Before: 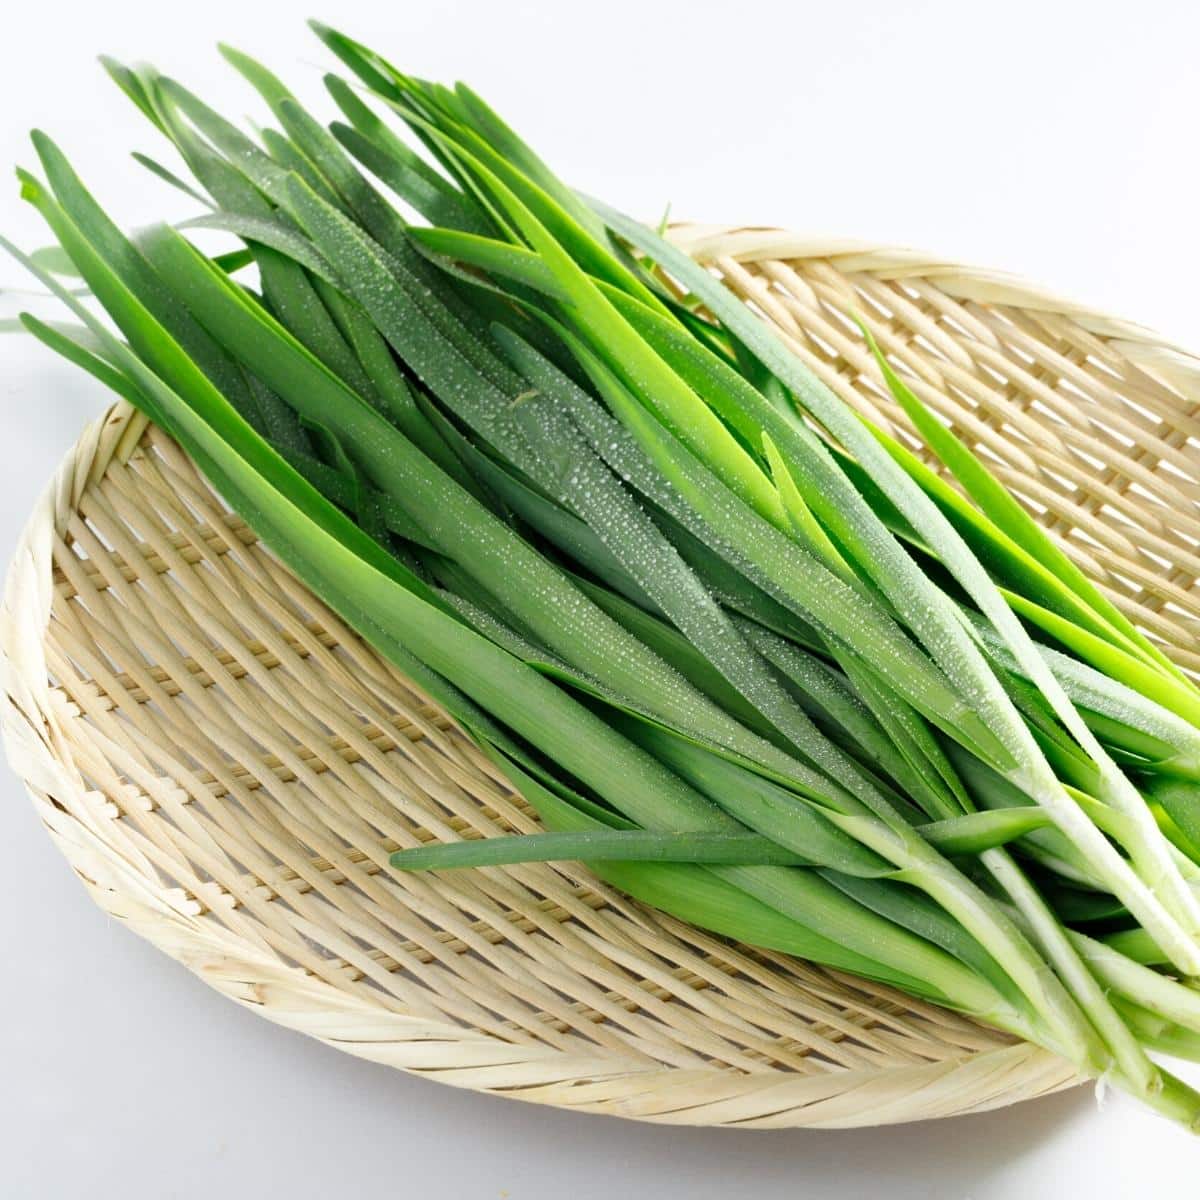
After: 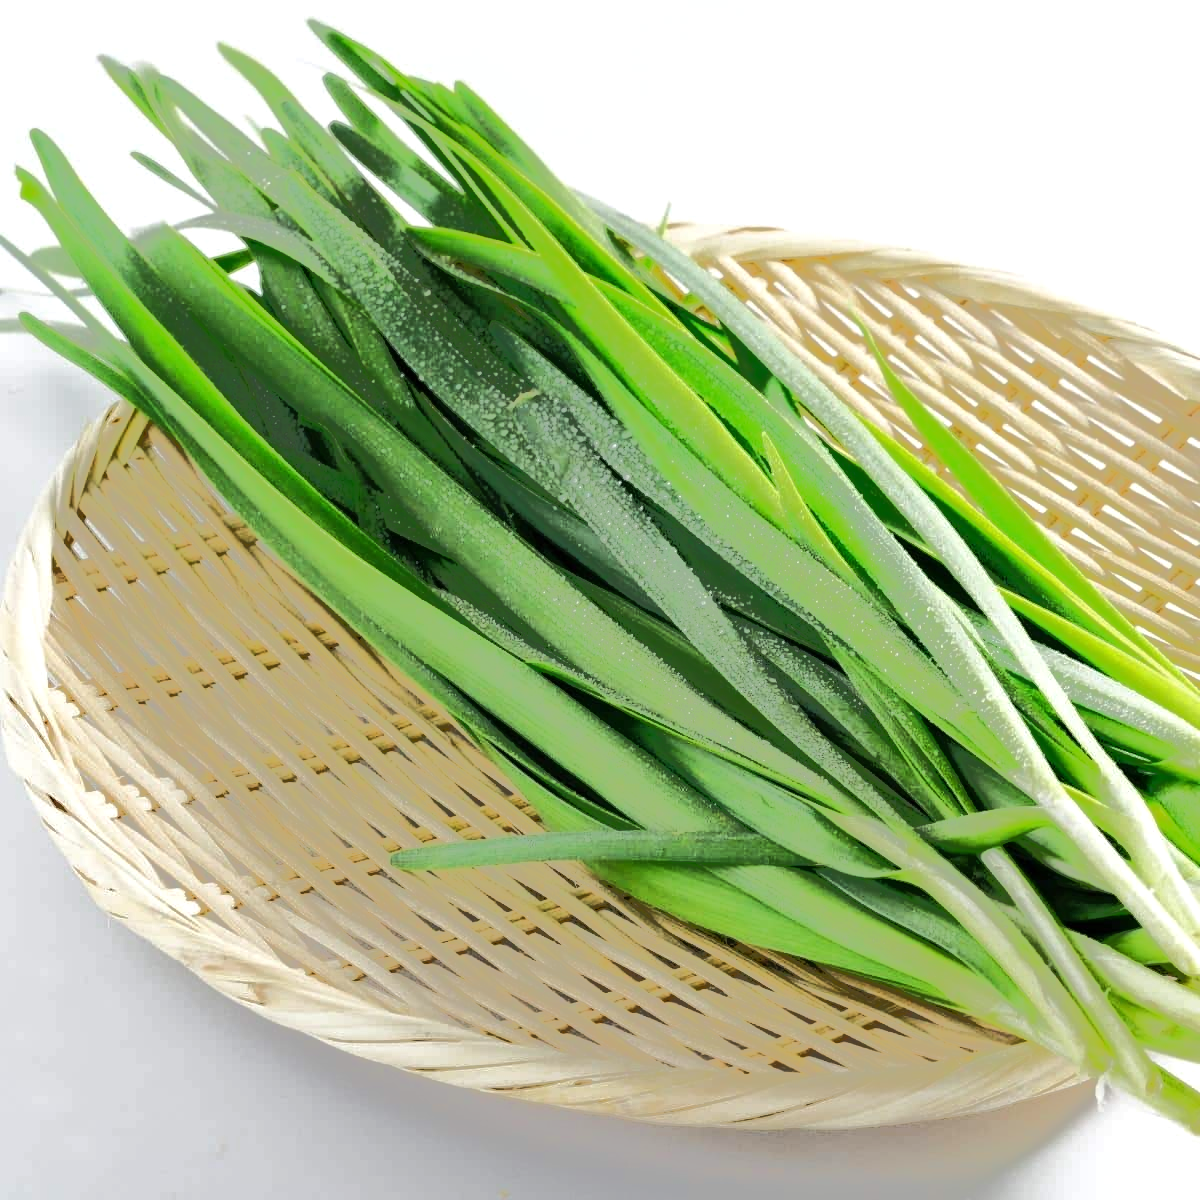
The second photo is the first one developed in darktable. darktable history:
tone equalizer: -7 EV -0.639 EV, -6 EV 1.03 EV, -5 EV -0.484 EV, -4 EV 0.456 EV, -3 EV 0.439 EV, -2 EV 0.141 EV, -1 EV -0.144 EV, +0 EV -0.378 EV, edges refinement/feathering 500, mask exposure compensation -1.57 EV, preserve details no
